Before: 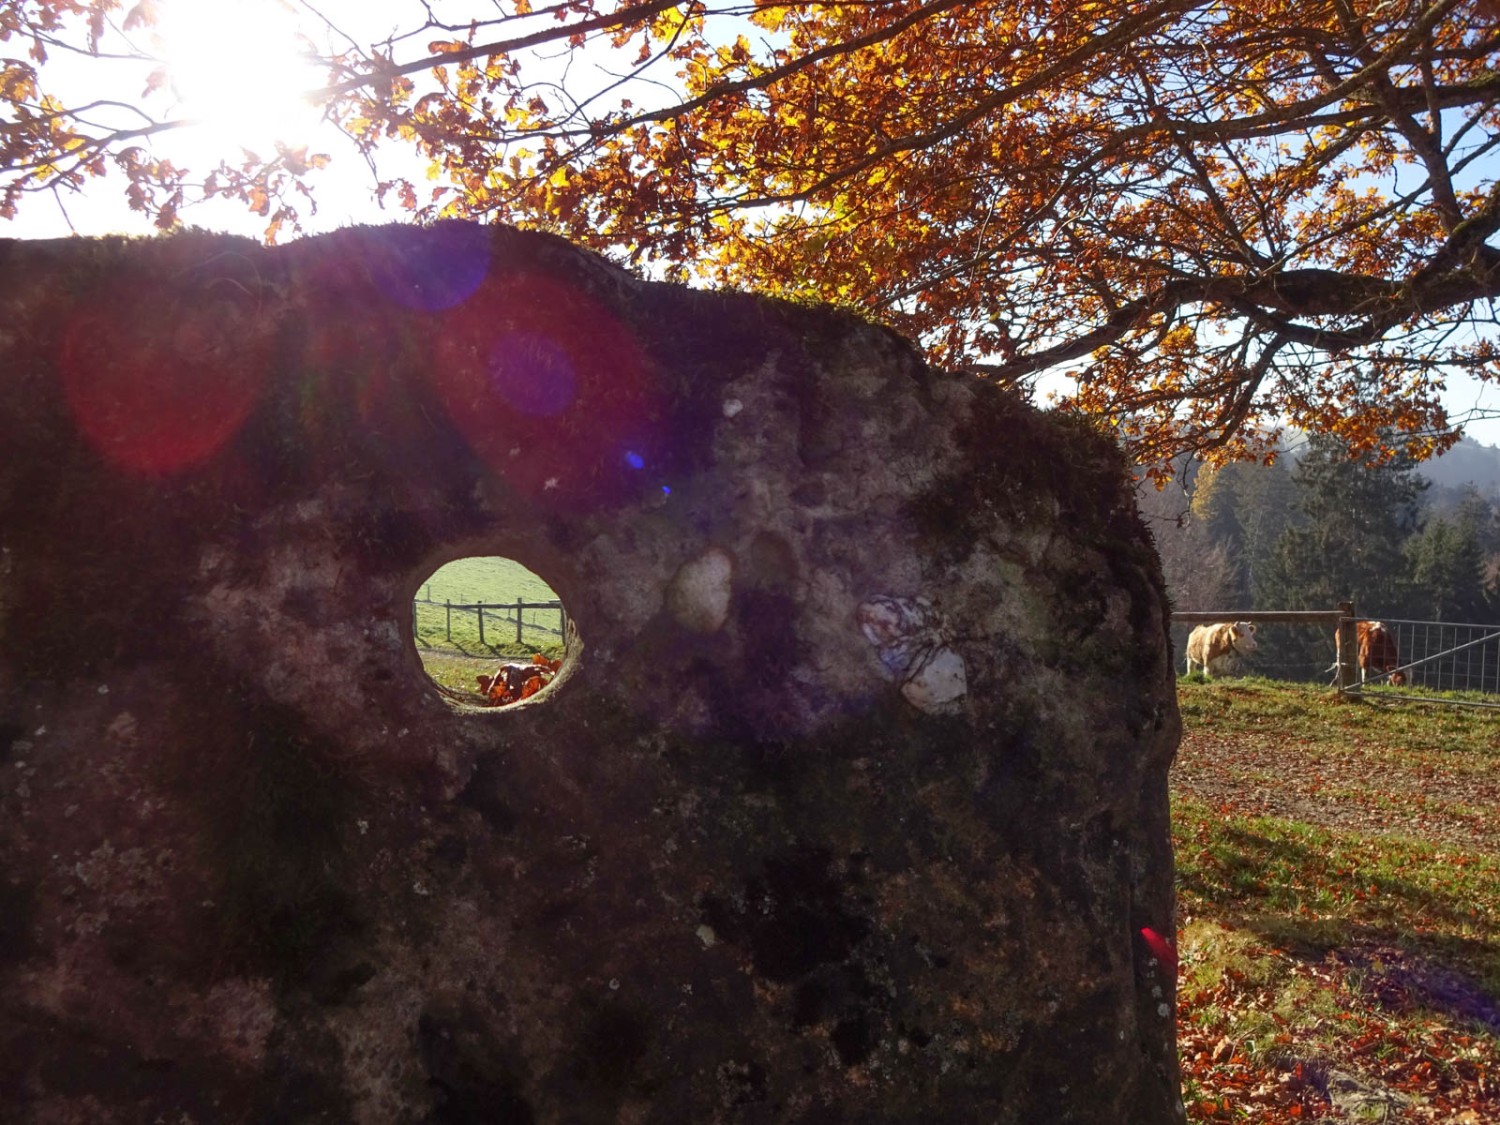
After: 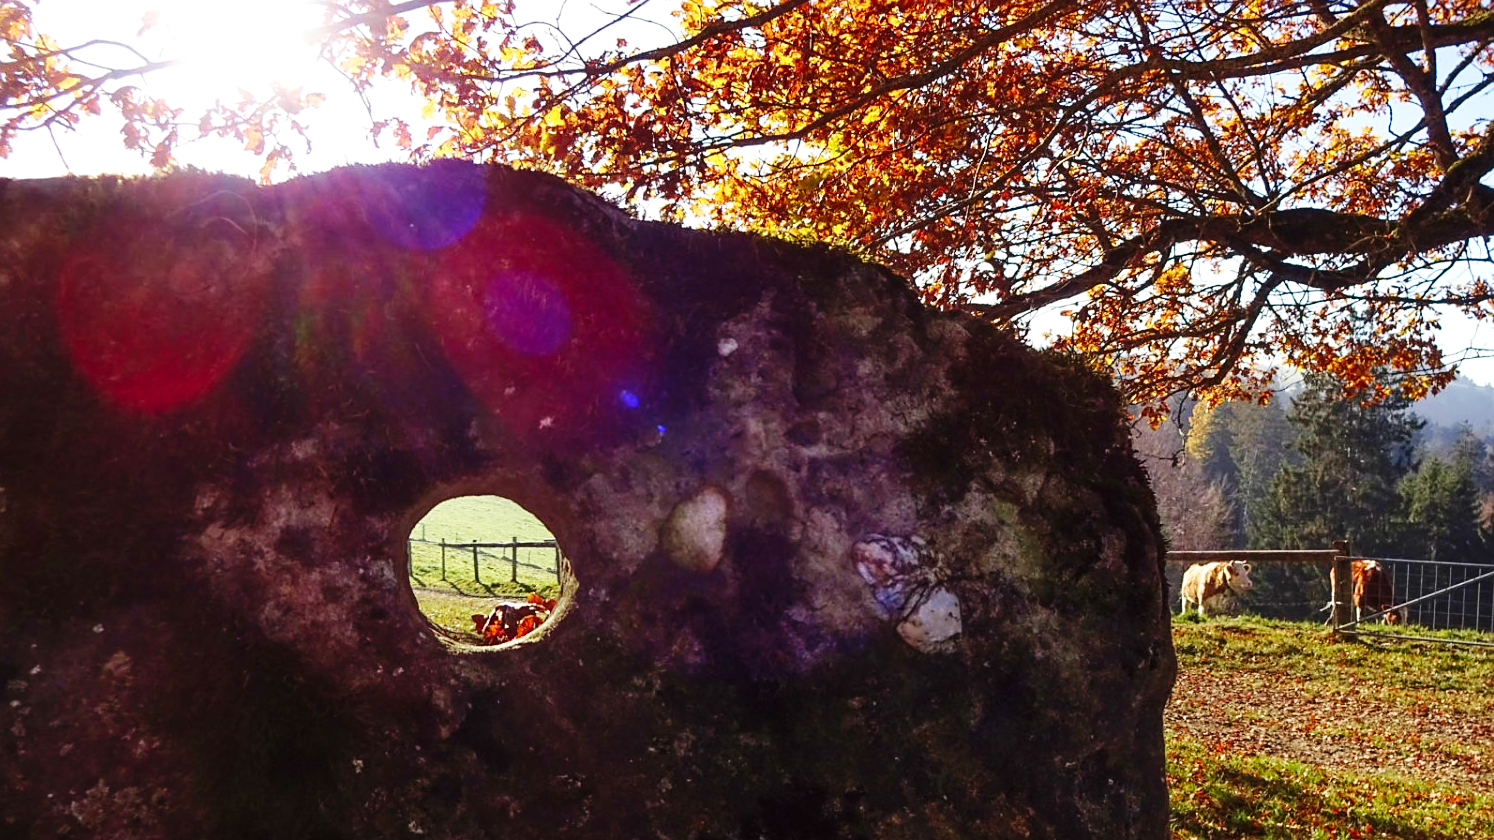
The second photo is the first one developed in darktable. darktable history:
sharpen: radius 1.889, amount 0.403, threshold 1.466
base curve: curves: ch0 [(0, 0) (0.036, 0.025) (0.121, 0.166) (0.206, 0.329) (0.605, 0.79) (1, 1)], preserve colors none
crop: left 0.352%, top 5.489%, bottom 19.78%
velvia: on, module defaults
exposure: exposure 0.129 EV, compensate highlight preservation false
